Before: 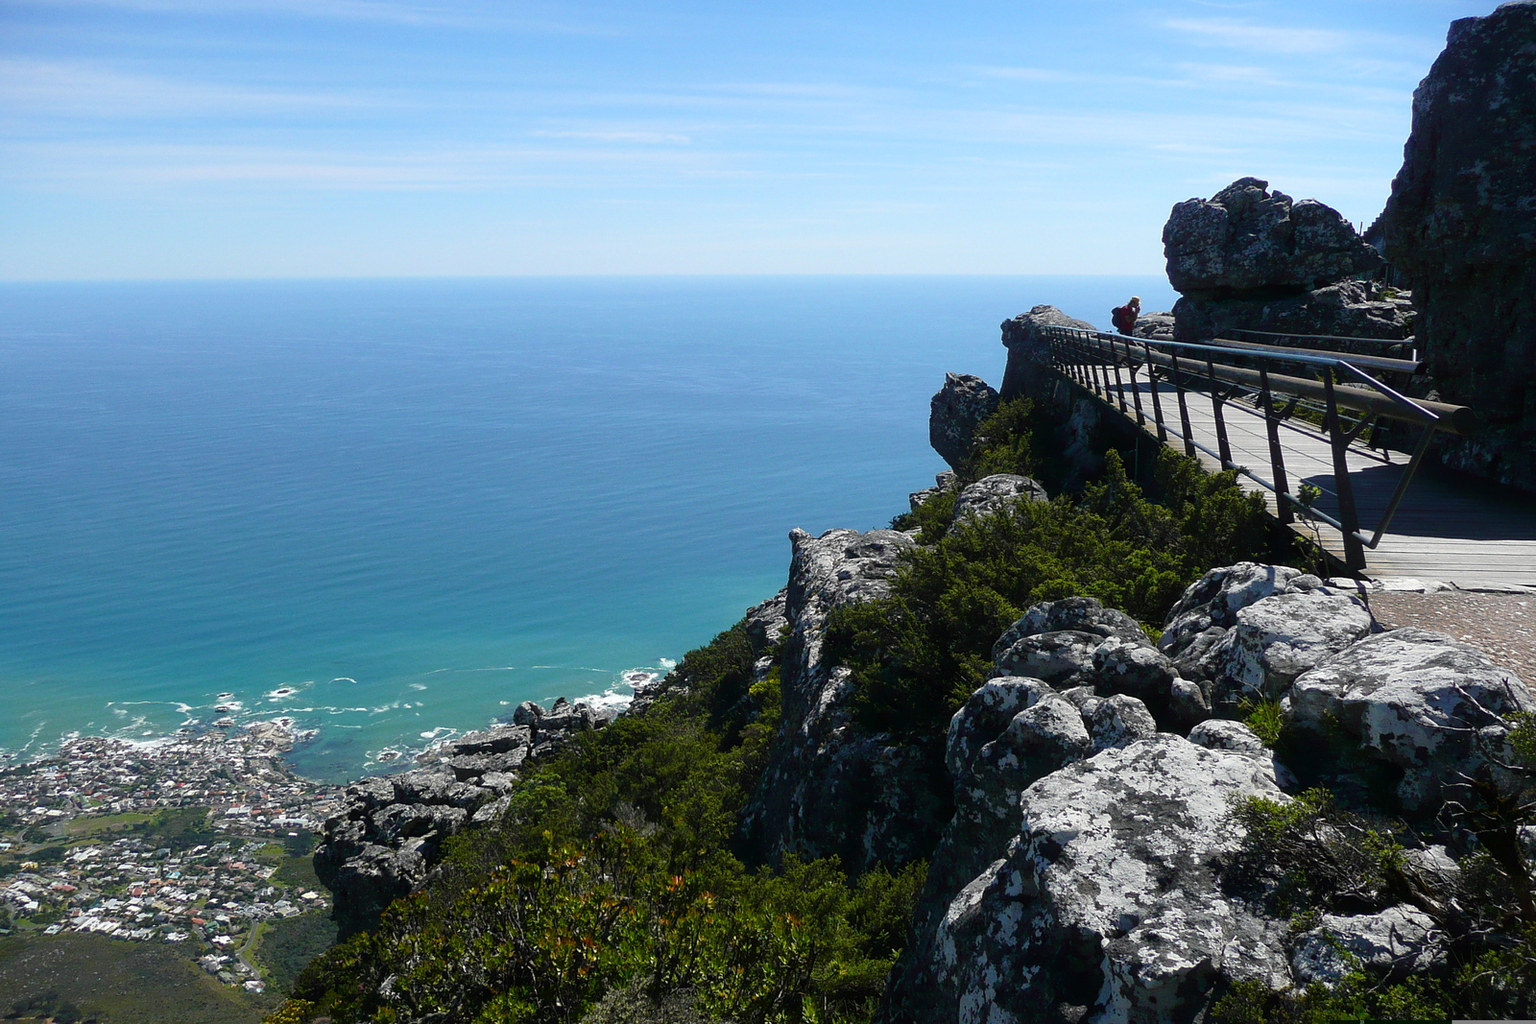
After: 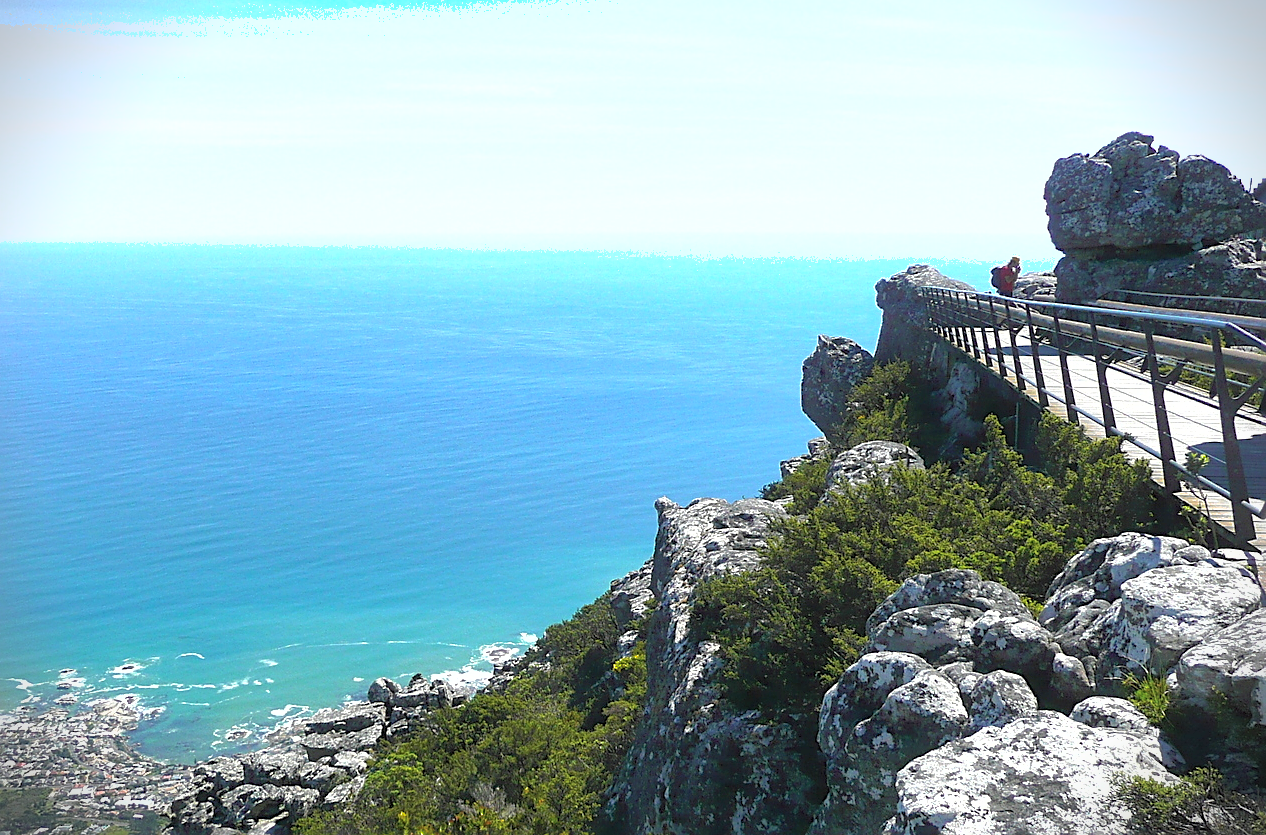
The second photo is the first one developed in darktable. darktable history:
vignetting: fall-off start 89.36%, fall-off radius 44.21%, width/height ratio 1.163, dithering 16-bit output
exposure: exposure 0.942 EV, compensate highlight preservation false
sharpen: on, module defaults
contrast brightness saturation: brightness 0.141
shadows and highlights: on, module defaults
crop and rotate: left 10.47%, top 5.03%, right 10.386%, bottom 16.687%
